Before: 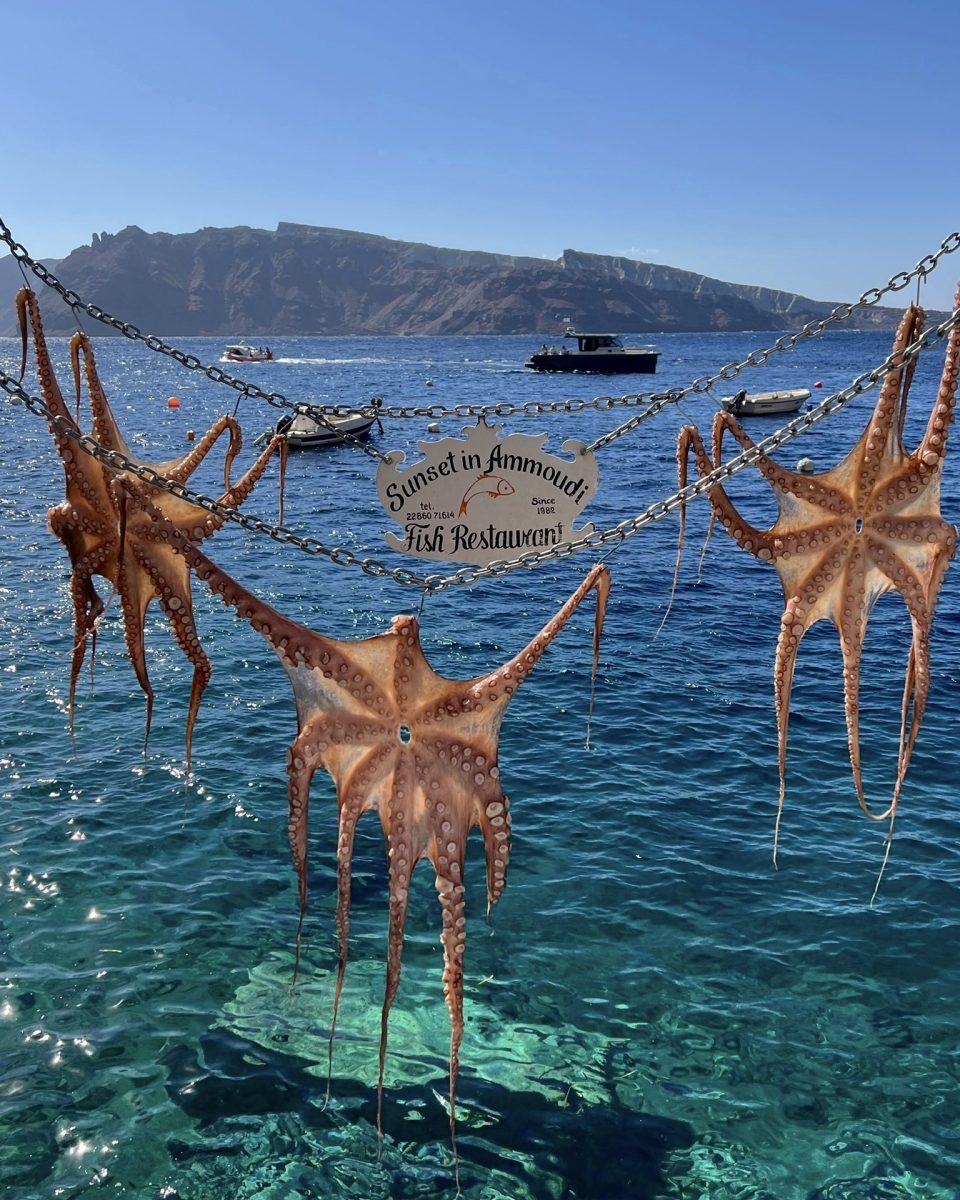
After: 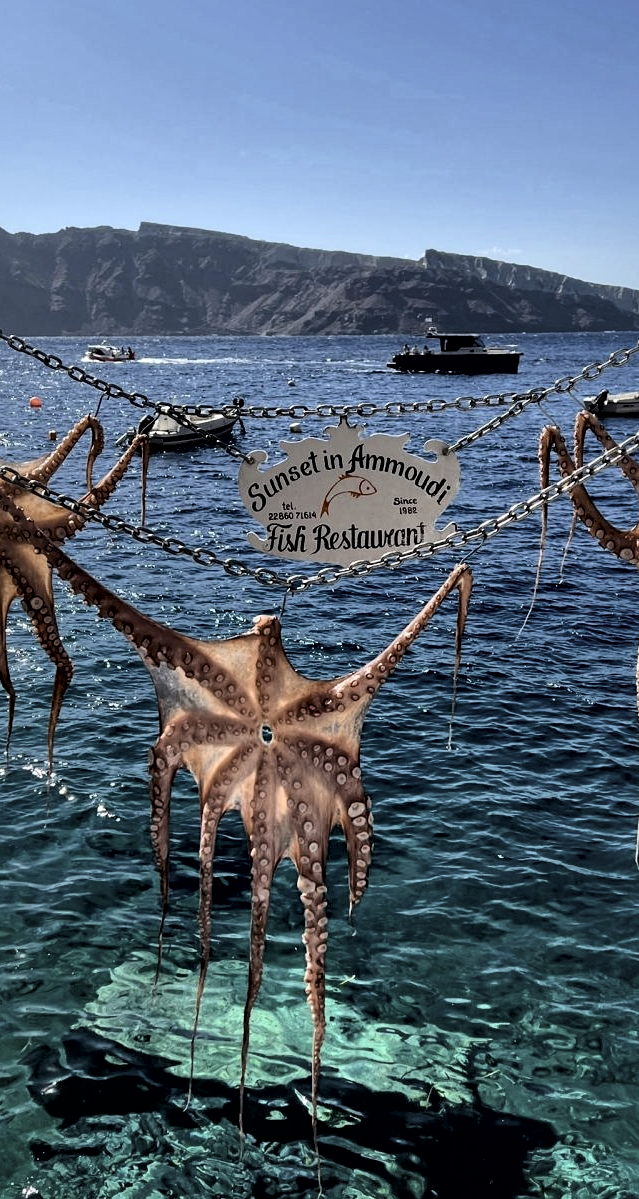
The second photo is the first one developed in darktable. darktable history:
local contrast: mode bilateral grid, contrast 25, coarseness 60, detail 151%, midtone range 0.2
tone curve: curves: ch0 [(0, 0) (0.118, 0.034) (0.182, 0.124) (0.265, 0.214) (0.504, 0.508) (0.783, 0.825) (1, 1)], color space Lab, linked channels, preserve colors none
contrast brightness saturation: contrast 0.06, brightness -0.01, saturation -0.23
crop and rotate: left 14.436%, right 18.898%
